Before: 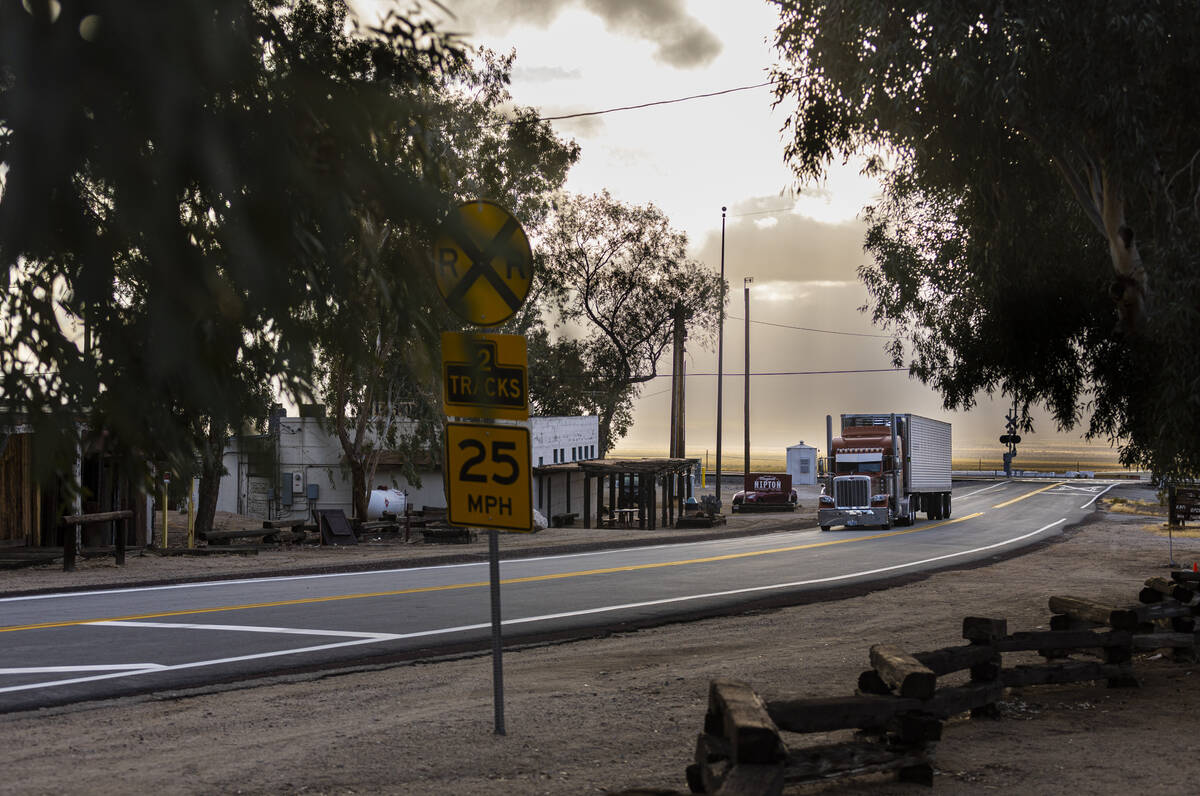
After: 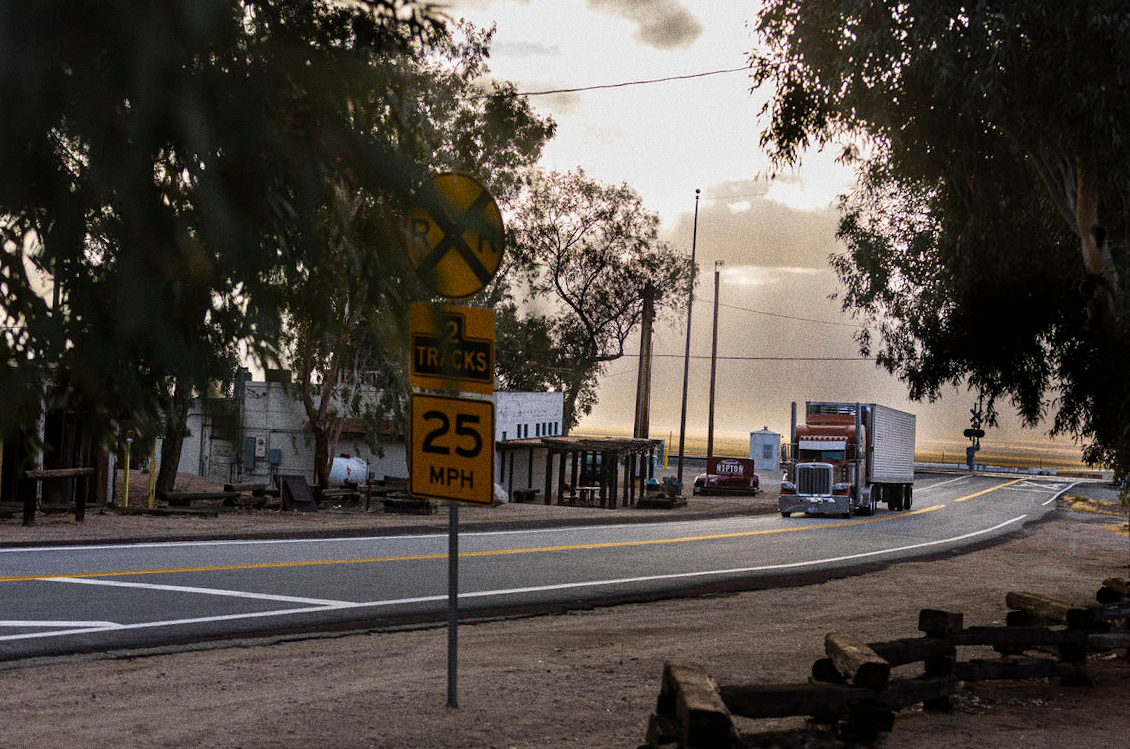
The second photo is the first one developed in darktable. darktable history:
crop and rotate: angle -2.38°
grain: coarseness 0.09 ISO, strength 40%
